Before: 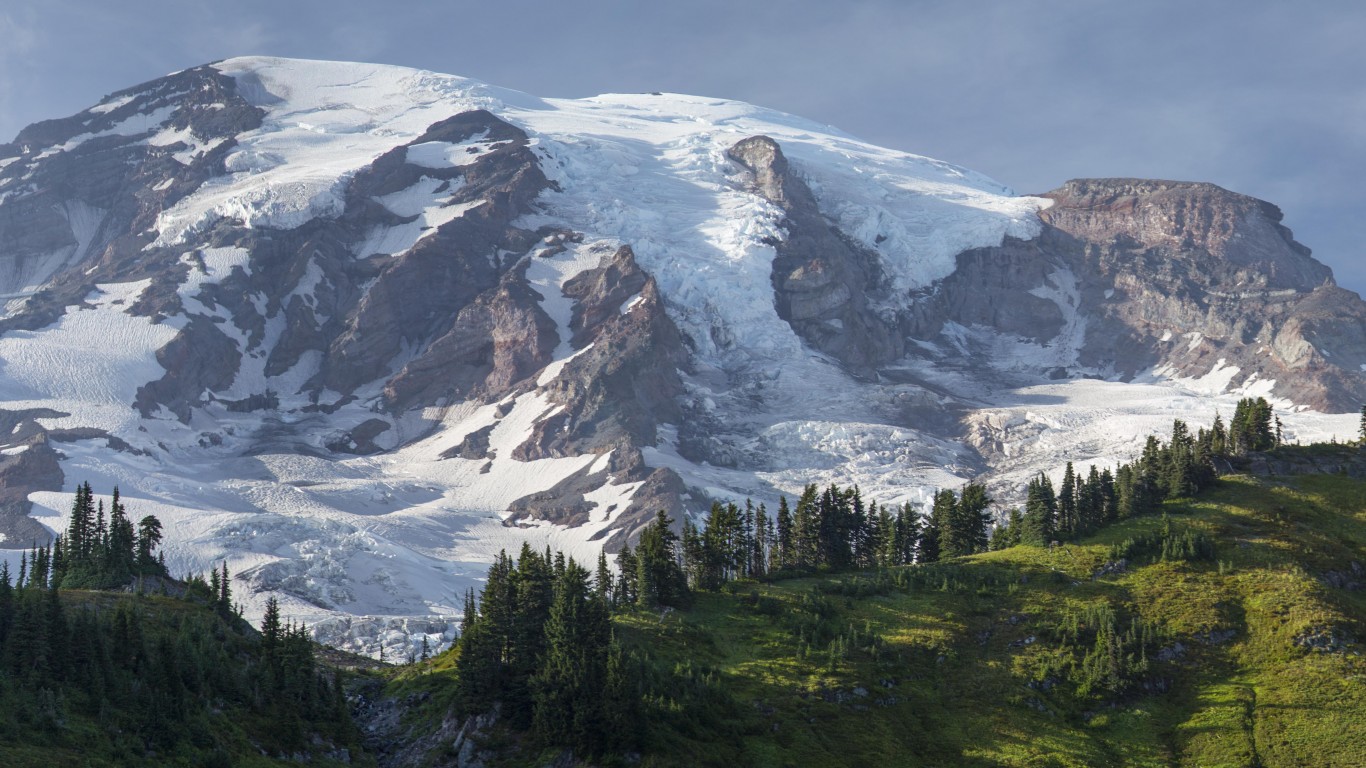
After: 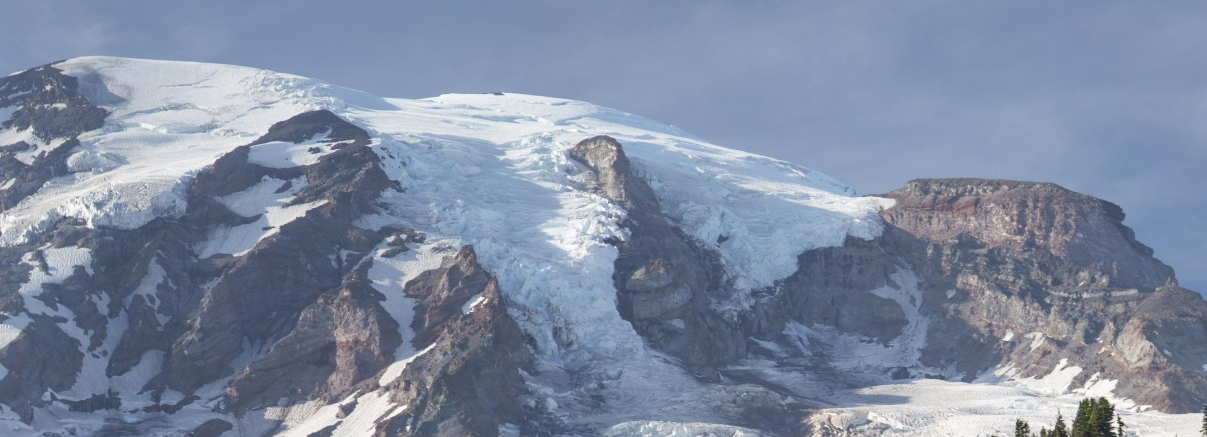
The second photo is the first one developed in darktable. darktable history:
crop and rotate: left 11.578%, bottom 43.039%
